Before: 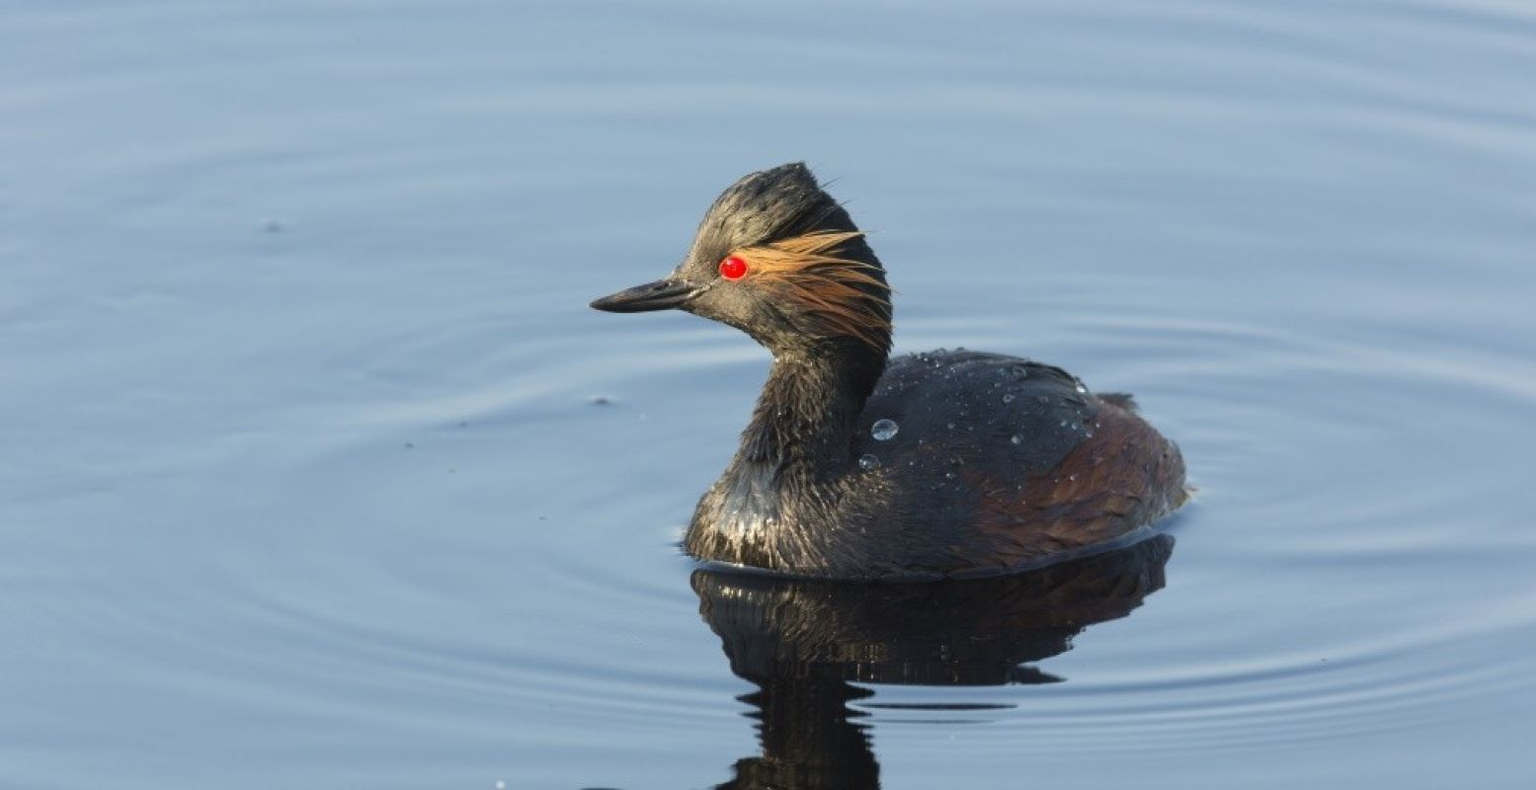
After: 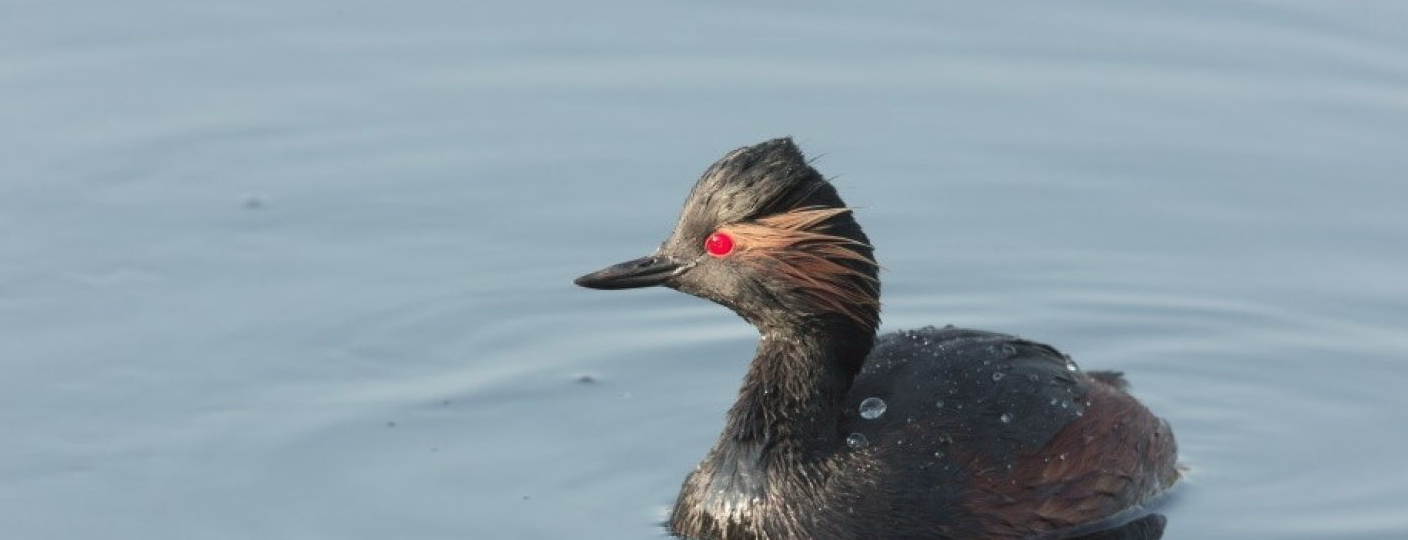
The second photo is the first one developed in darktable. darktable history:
color contrast: blue-yellow contrast 0.62
crop: left 1.509%, top 3.452%, right 7.696%, bottom 28.452%
